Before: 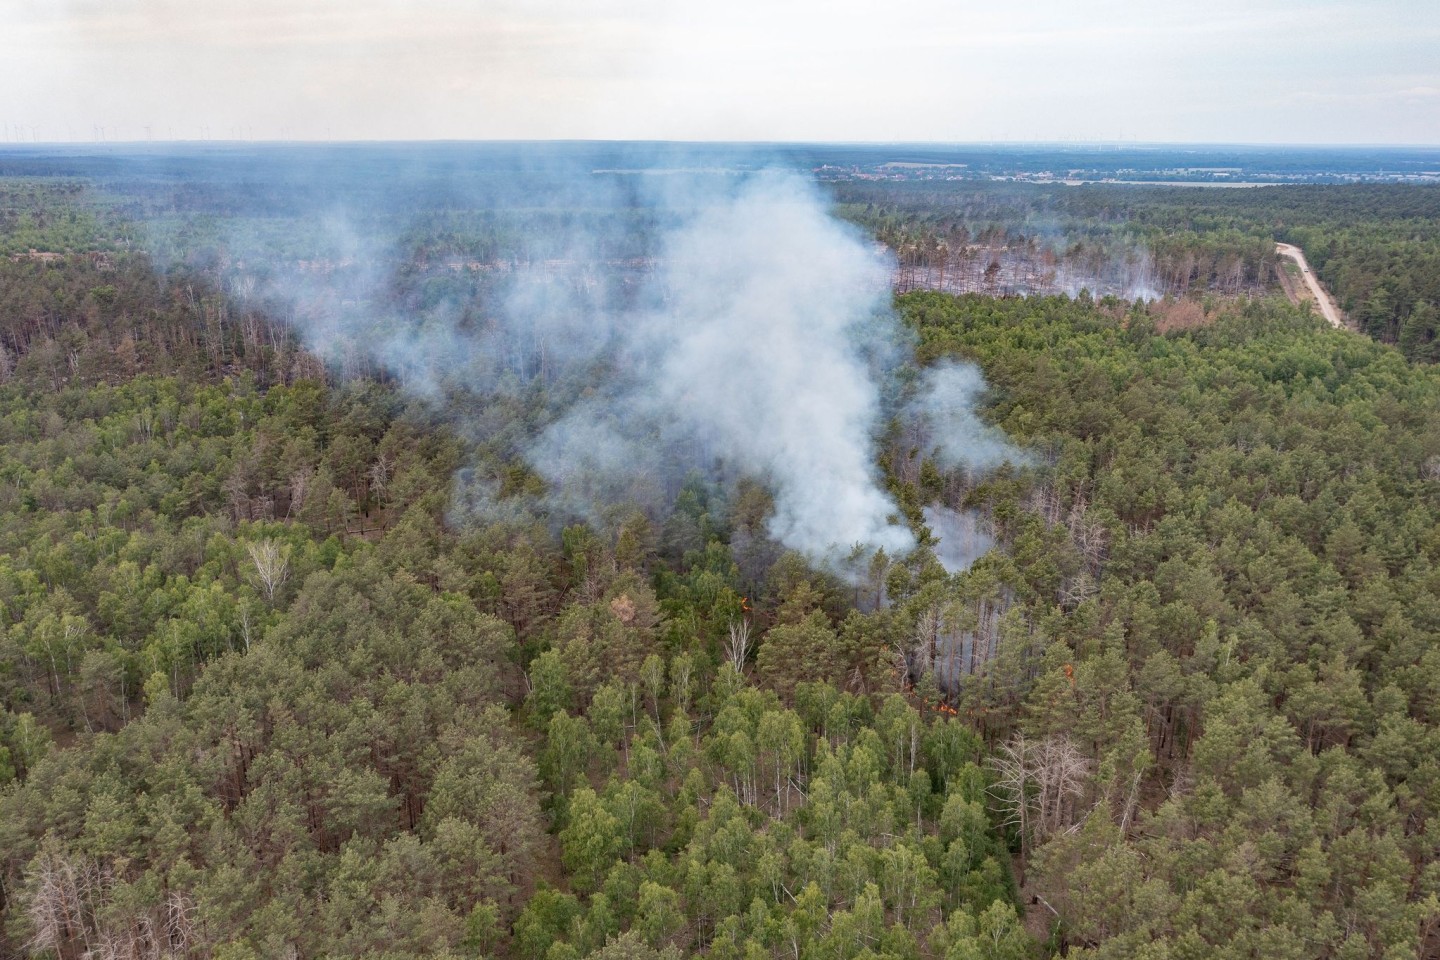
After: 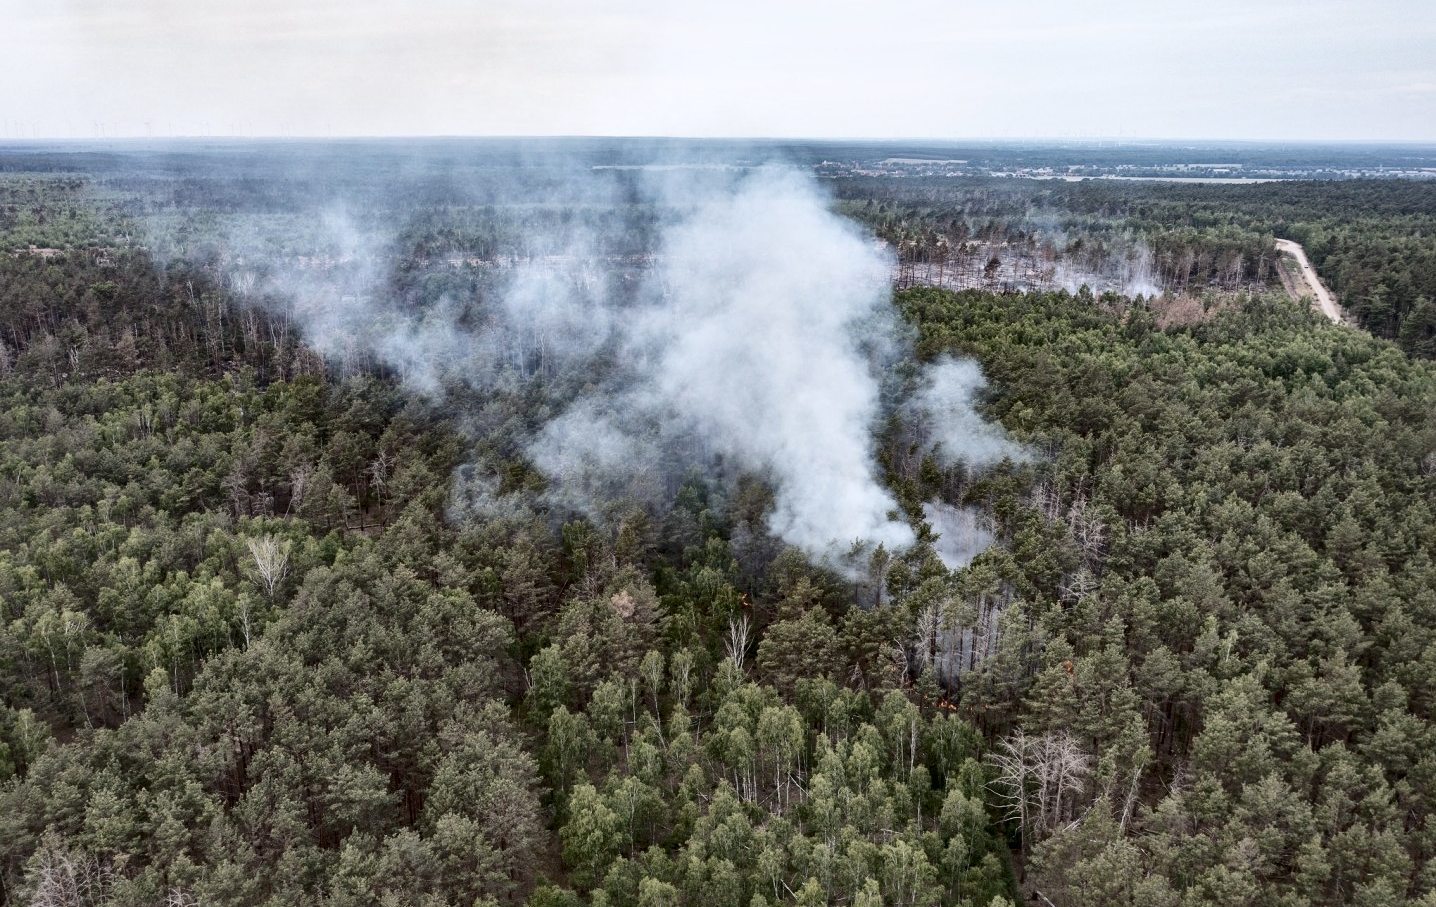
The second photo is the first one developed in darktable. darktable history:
local contrast: mode bilateral grid, contrast 20, coarseness 50, detail 148%, midtone range 0.2
white balance: red 0.983, blue 1.036
crop: top 0.448%, right 0.264%, bottom 5.045%
exposure: black level correction 0.001, exposure -0.2 EV, compensate highlight preservation false
contrast brightness saturation: contrast 0.25, saturation -0.31
